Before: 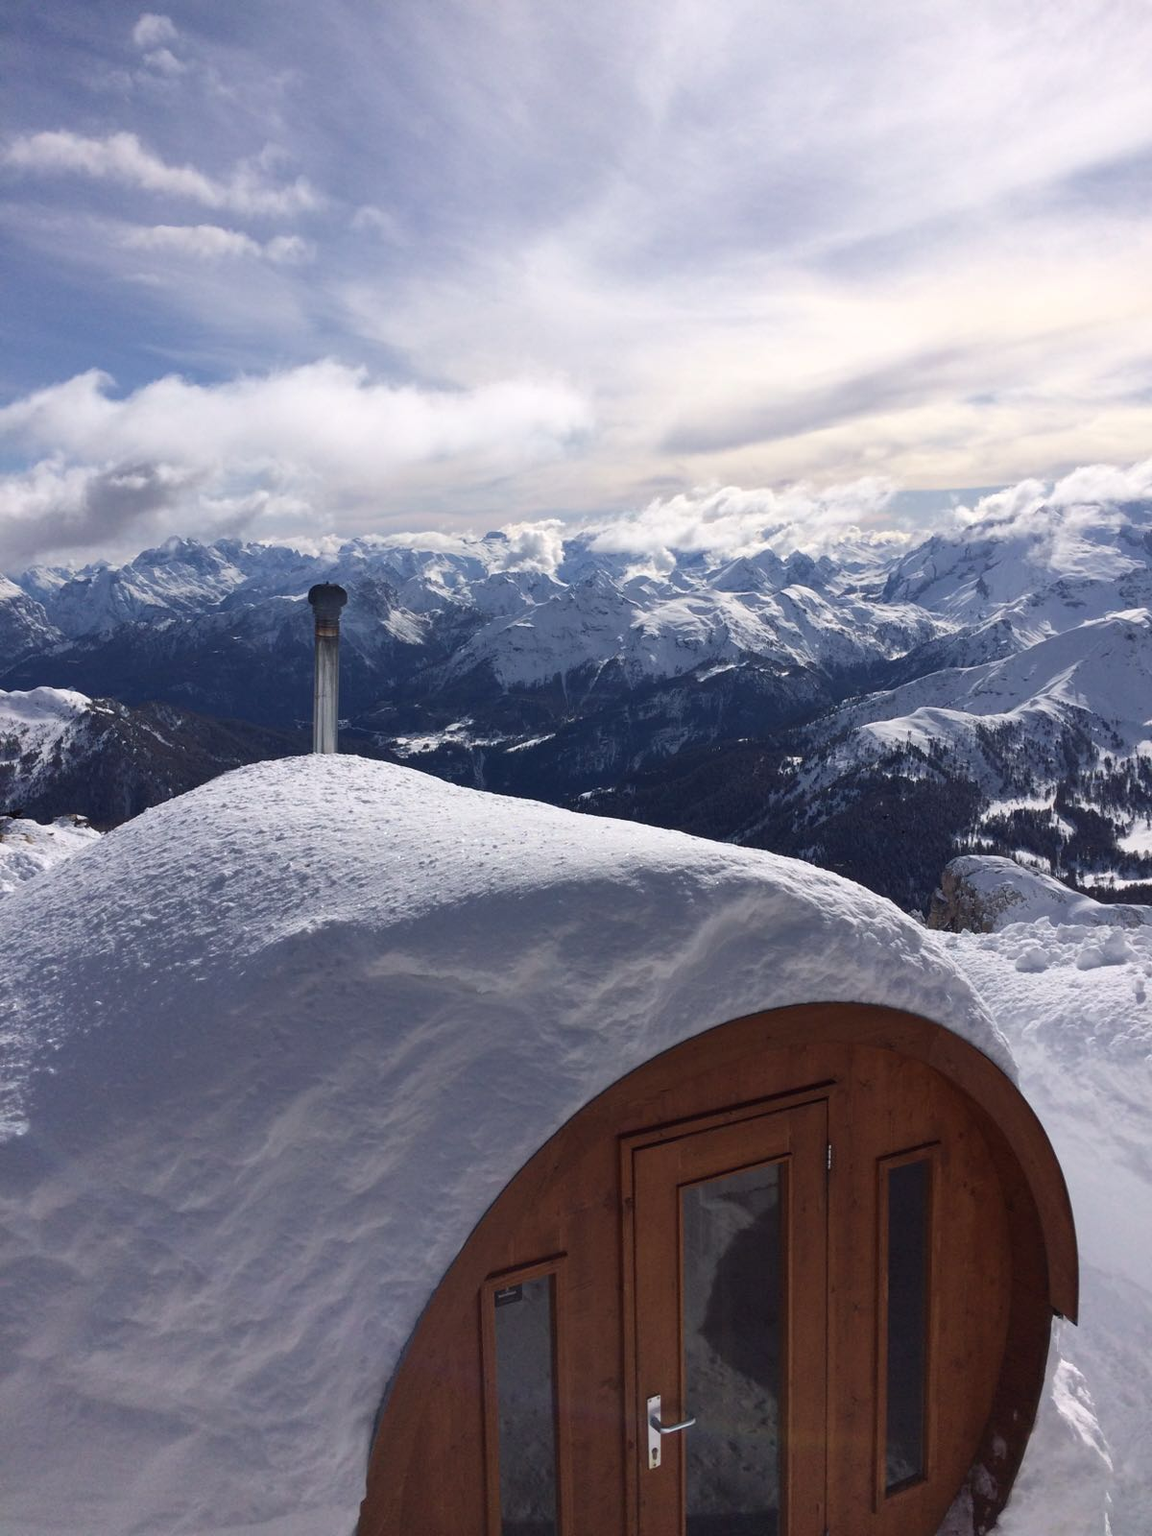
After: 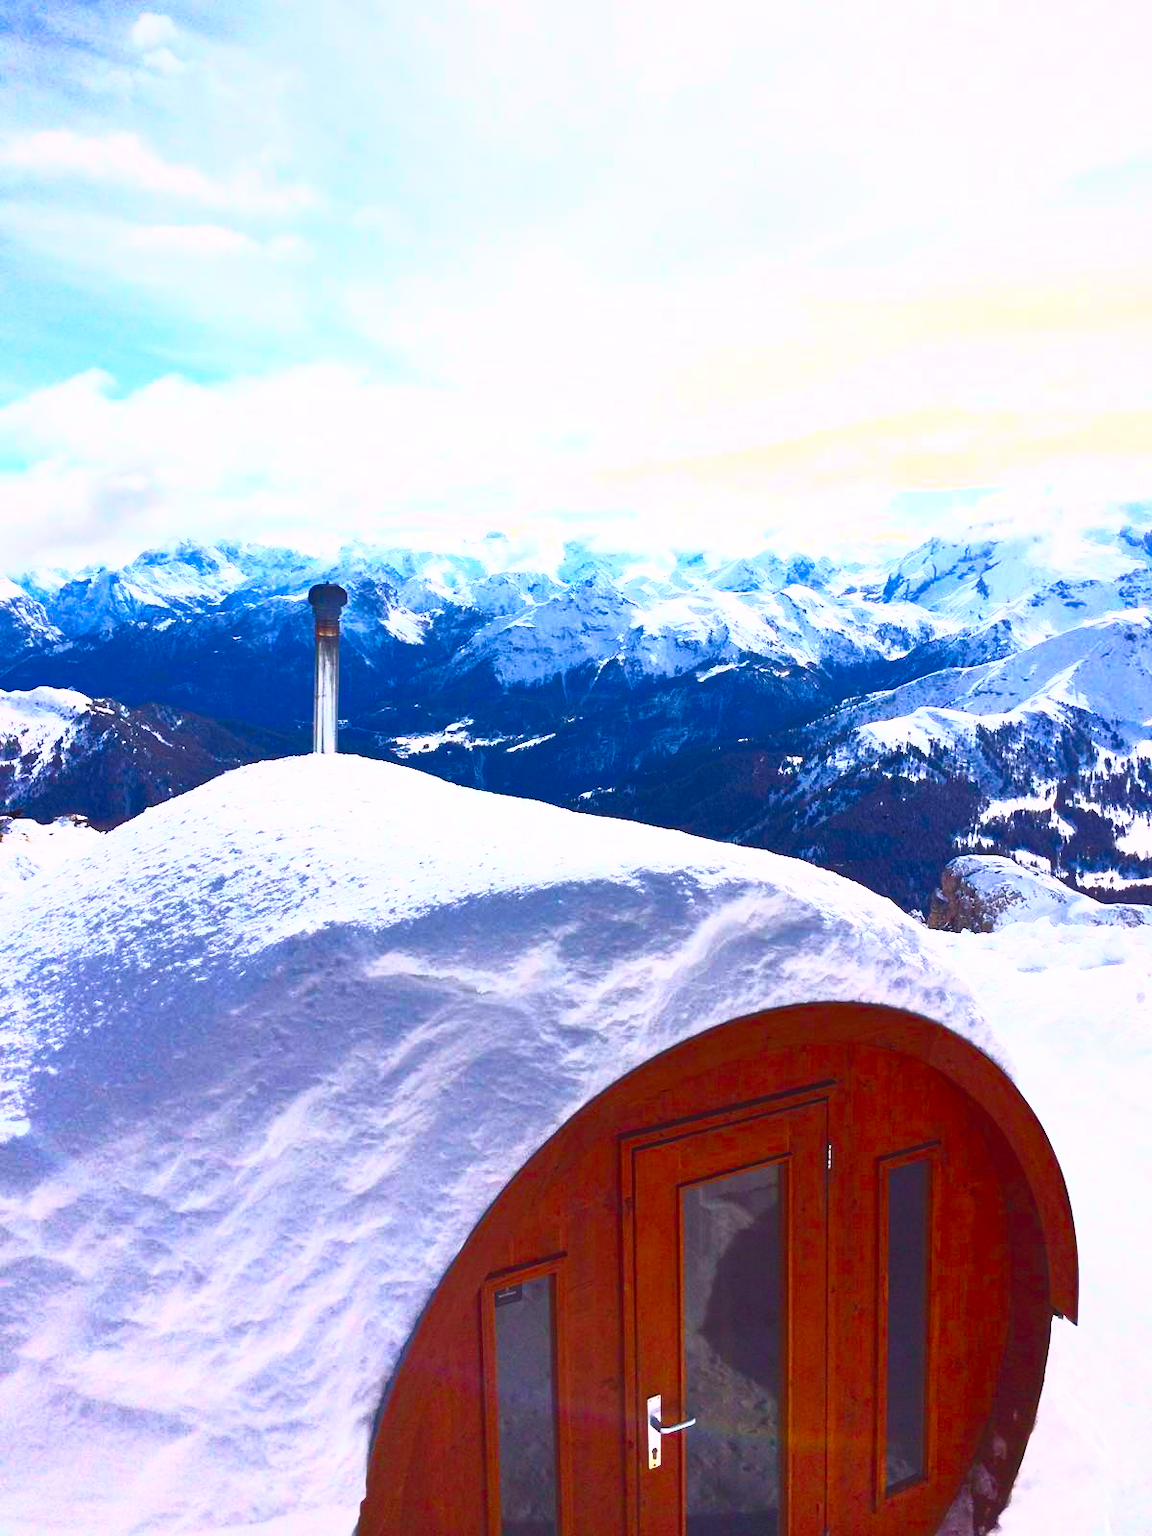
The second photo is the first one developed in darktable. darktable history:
exposure: exposure 0.3 EV, compensate highlight preservation false
contrast brightness saturation: contrast 0.984, brightness 0.982, saturation 0.984
color balance rgb: power › hue 308.86°, perceptual saturation grading › global saturation 20%, perceptual saturation grading › highlights -24.875%, perceptual saturation grading › shadows 24.075%, global vibrance 30.261%, contrast 10.128%
